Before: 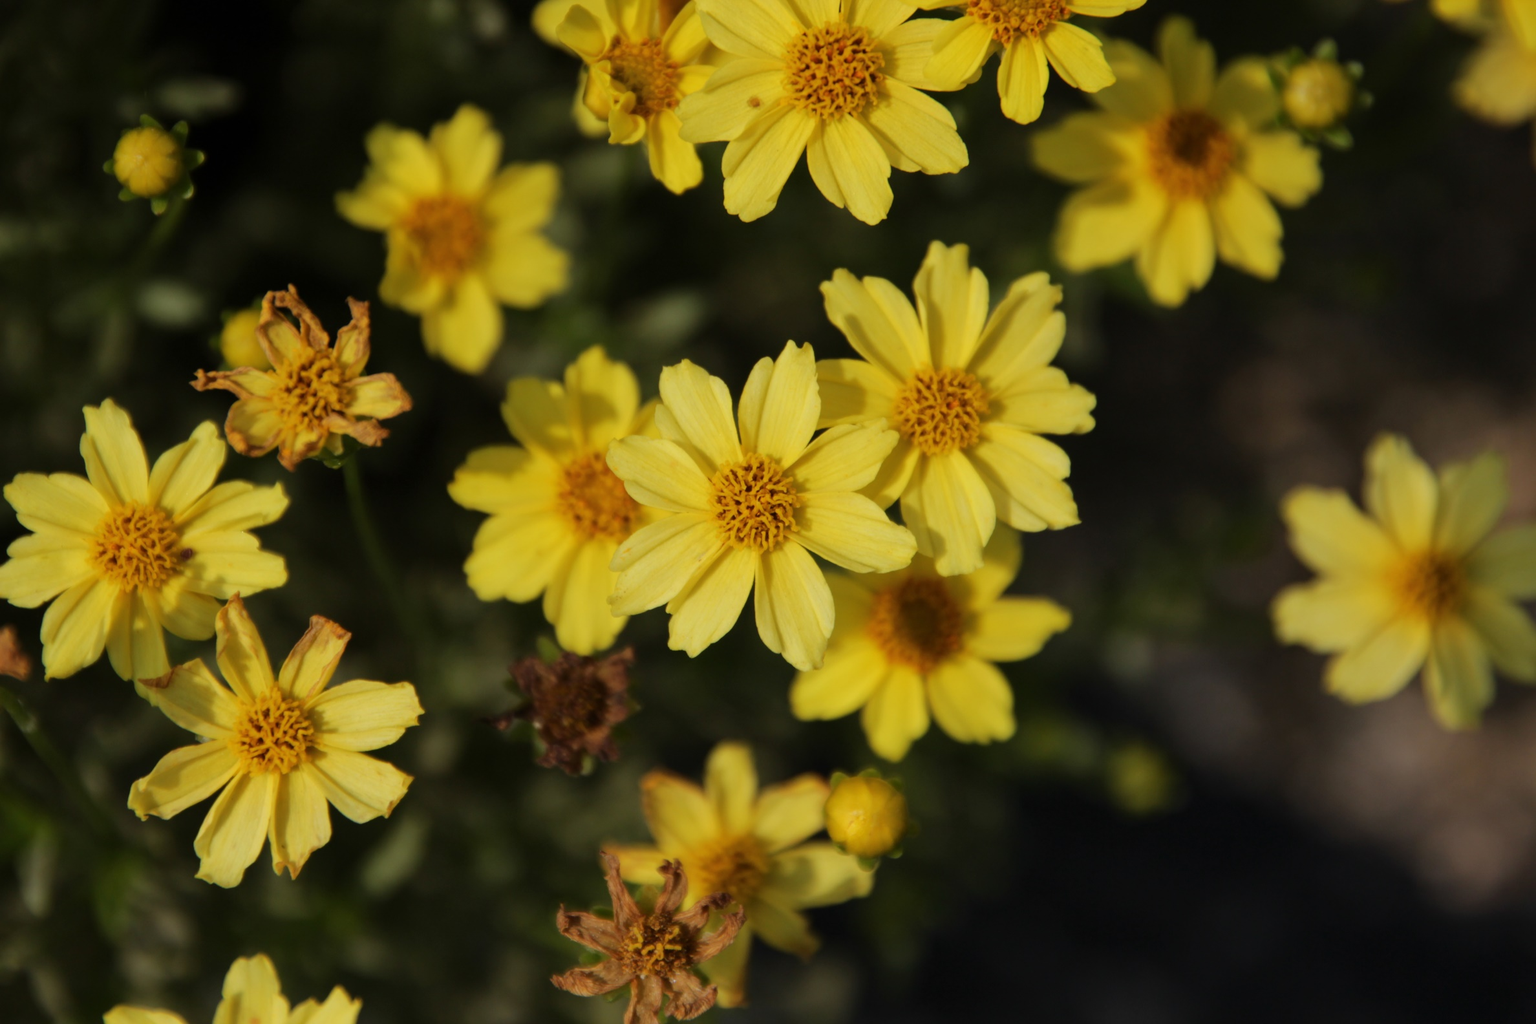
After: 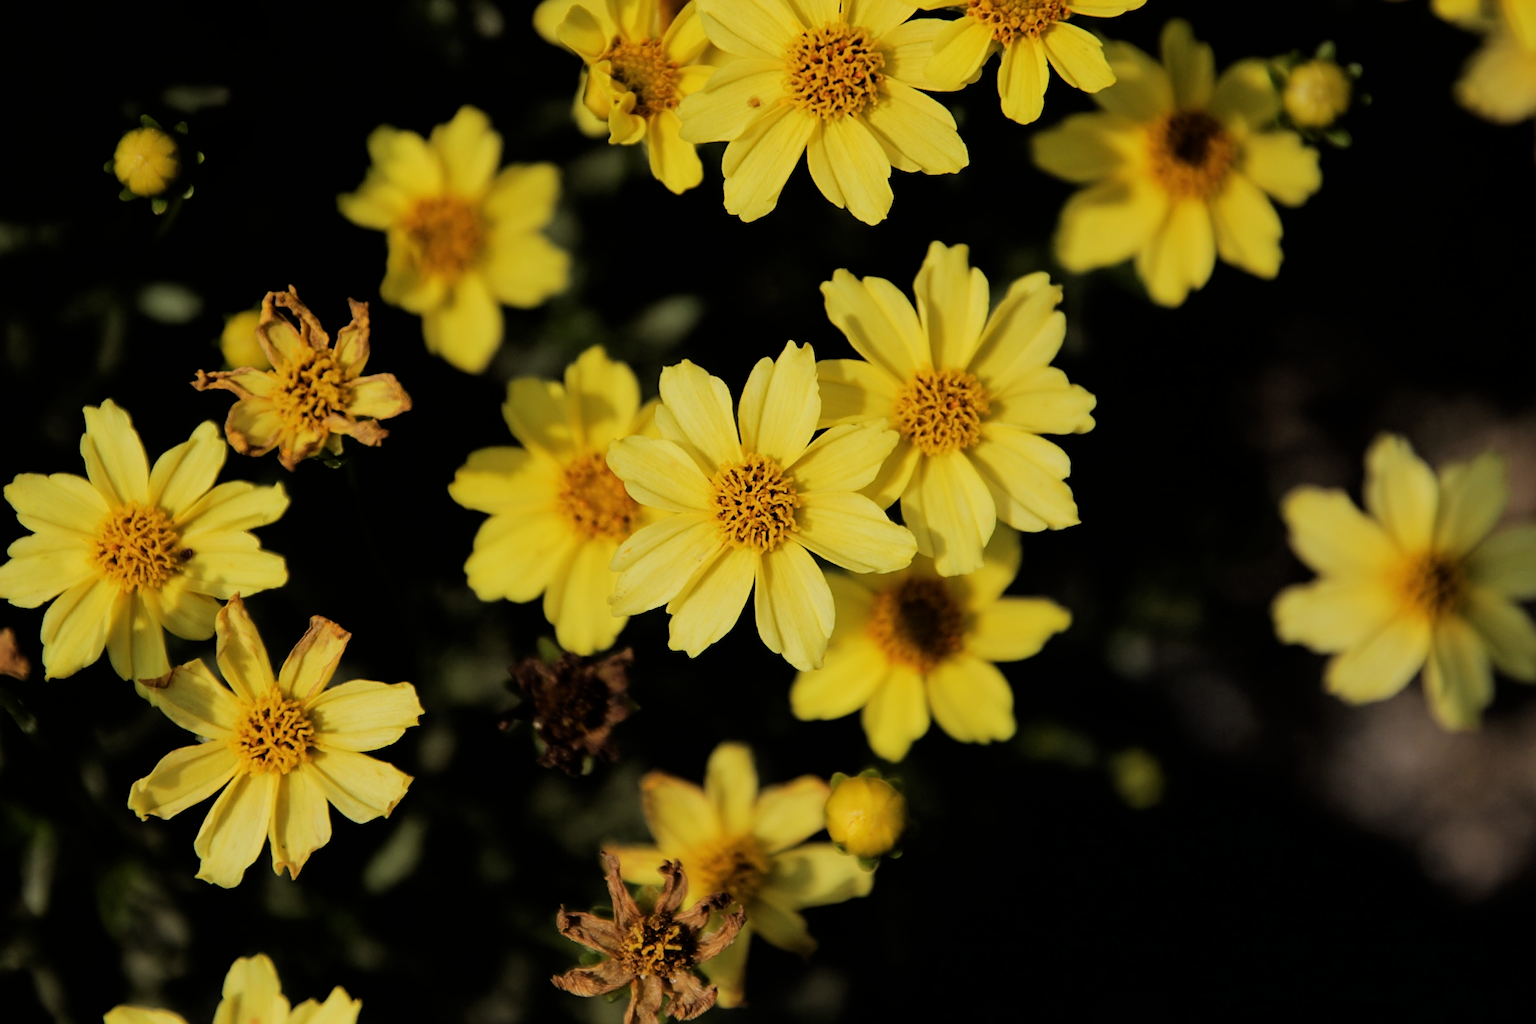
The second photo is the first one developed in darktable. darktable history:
sharpen: on, module defaults
filmic rgb: black relative exposure -5 EV, hardness 2.88, contrast 1.1
tone equalizer: -8 EV -0.417 EV, -7 EV -0.389 EV, -6 EV -0.333 EV, -5 EV -0.222 EV, -3 EV 0.222 EV, -2 EV 0.333 EV, -1 EV 0.389 EV, +0 EV 0.417 EV, edges refinement/feathering 500, mask exposure compensation -1.57 EV, preserve details no
